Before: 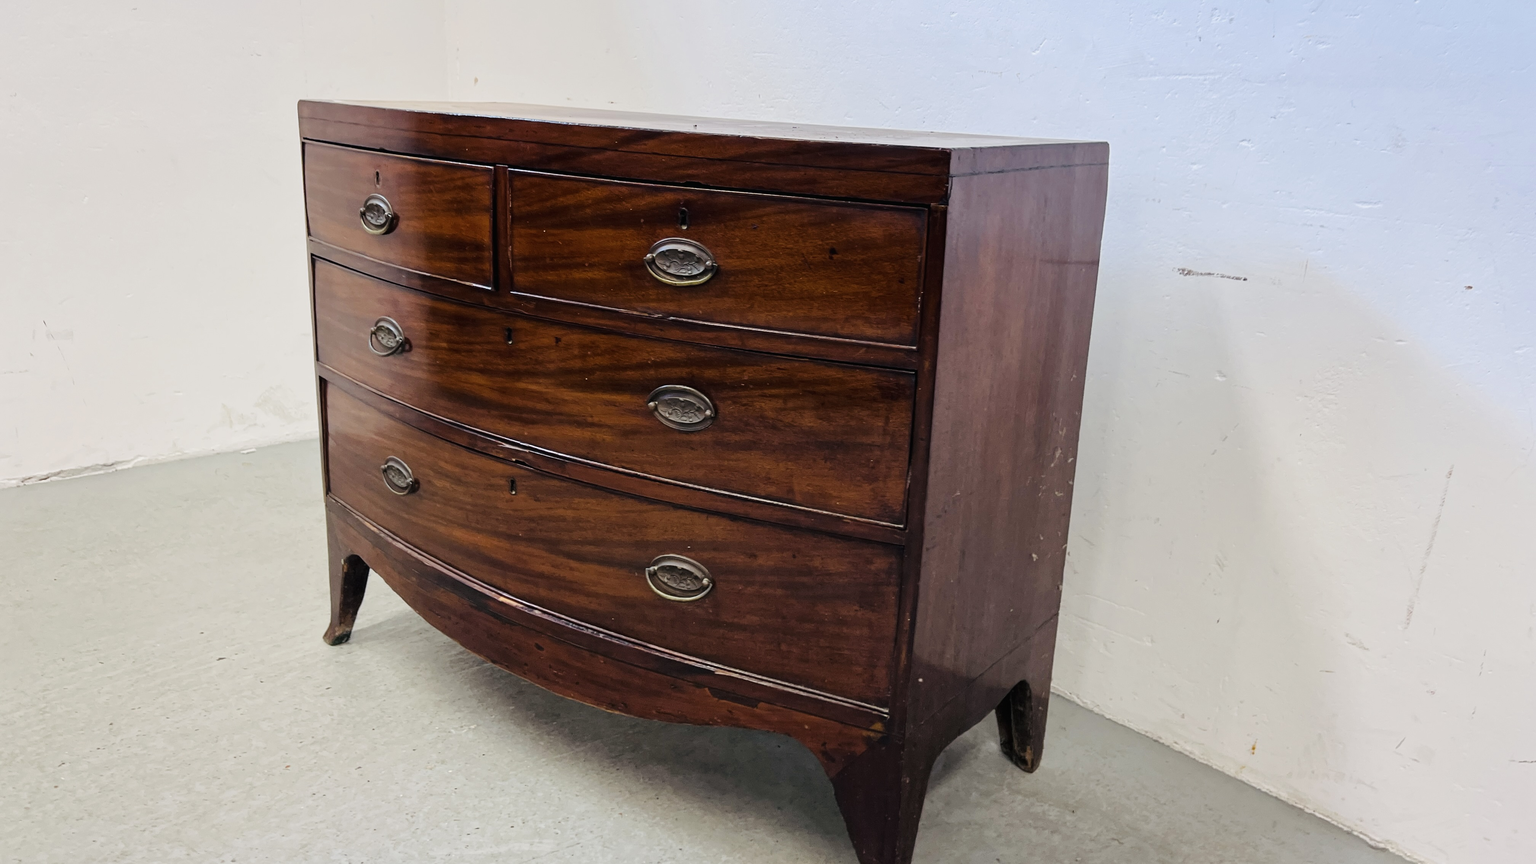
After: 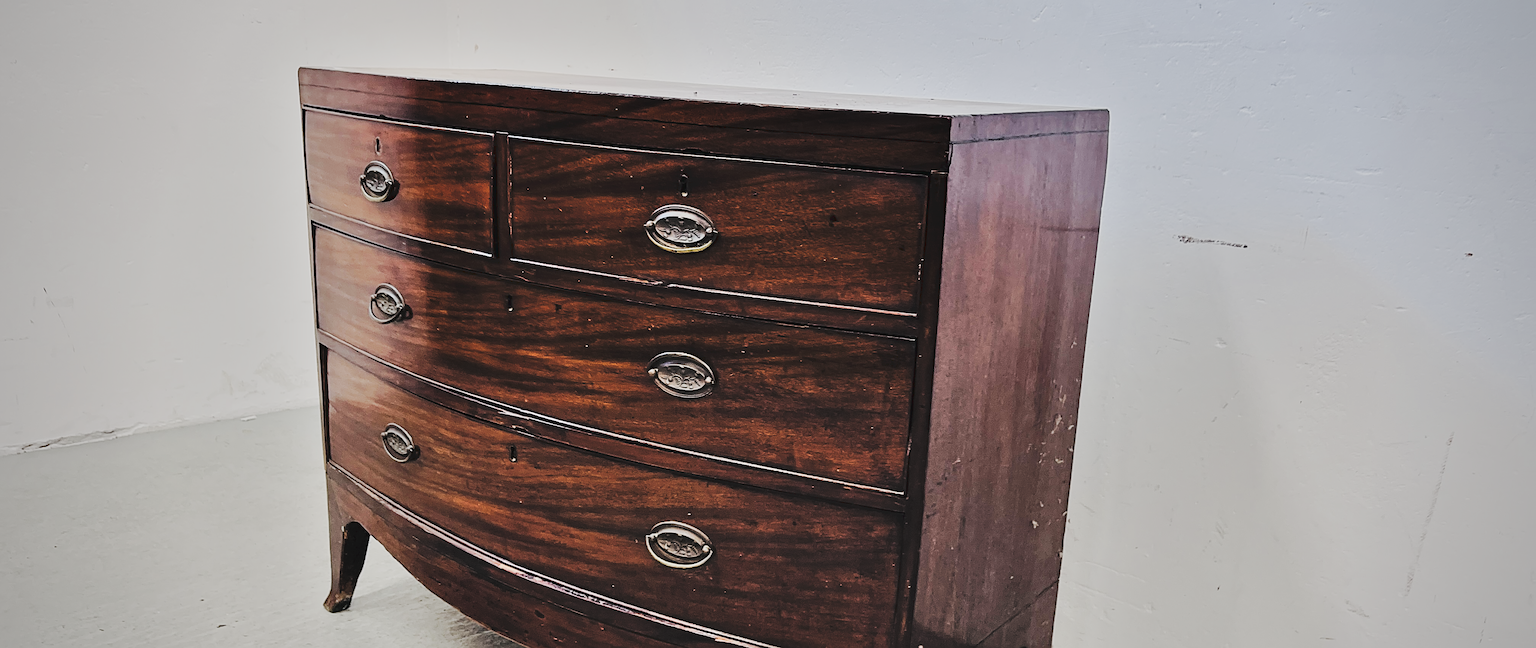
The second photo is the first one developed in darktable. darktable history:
crop: top 3.857%, bottom 21.132%
shadows and highlights: soften with gaussian
vignetting: fall-off radius 60.92%
contrast brightness saturation: contrast 0.1, saturation -0.3
filmic rgb: black relative exposure -7.65 EV, white relative exposure 4.56 EV, hardness 3.61
sharpen: radius 2.817, amount 0.715
tone curve: curves: ch0 [(0, 0) (0.003, 0.062) (0.011, 0.07) (0.025, 0.083) (0.044, 0.094) (0.069, 0.105) (0.1, 0.117) (0.136, 0.136) (0.177, 0.164) (0.224, 0.201) (0.277, 0.256) (0.335, 0.335) (0.399, 0.424) (0.468, 0.529) (0.543, 0.641) (0.623, 0.725) (0.709, 0.787) (0.801, 0.849) (0.898, 0.917) (1, 1)], preserve colors none
